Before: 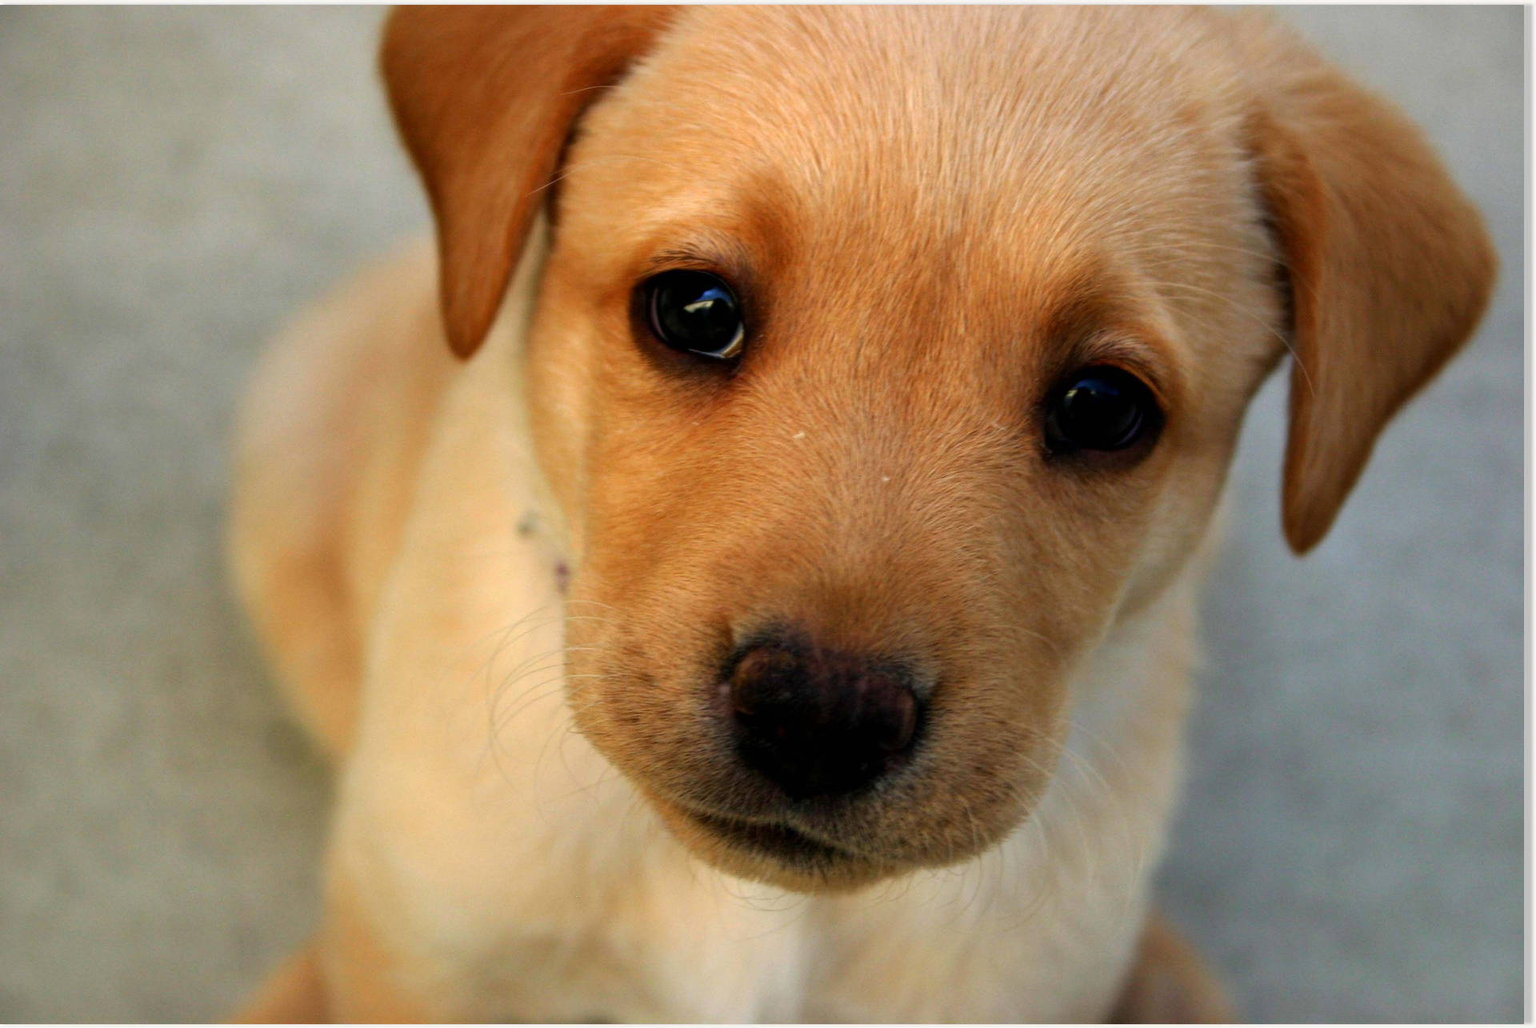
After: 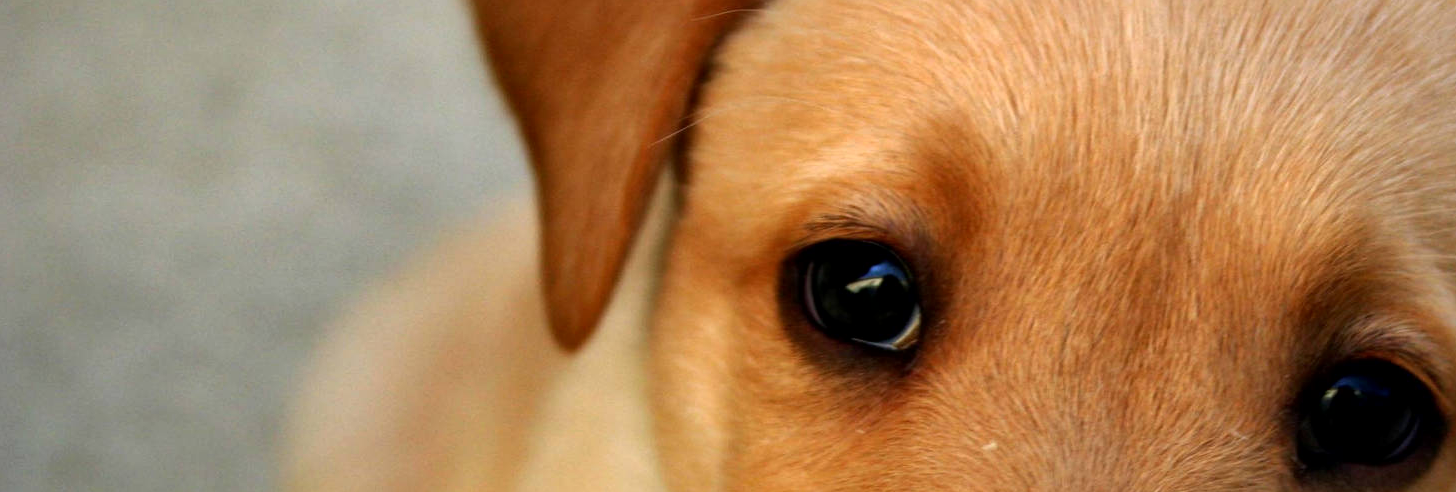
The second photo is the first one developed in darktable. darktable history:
crop: left 0.508%, top 7.646%, right 23.615%, bottom 54%
local contrast: mode bilateral grid, contrast 19, coarseness 50, detail 120%, midtone range 0.2
